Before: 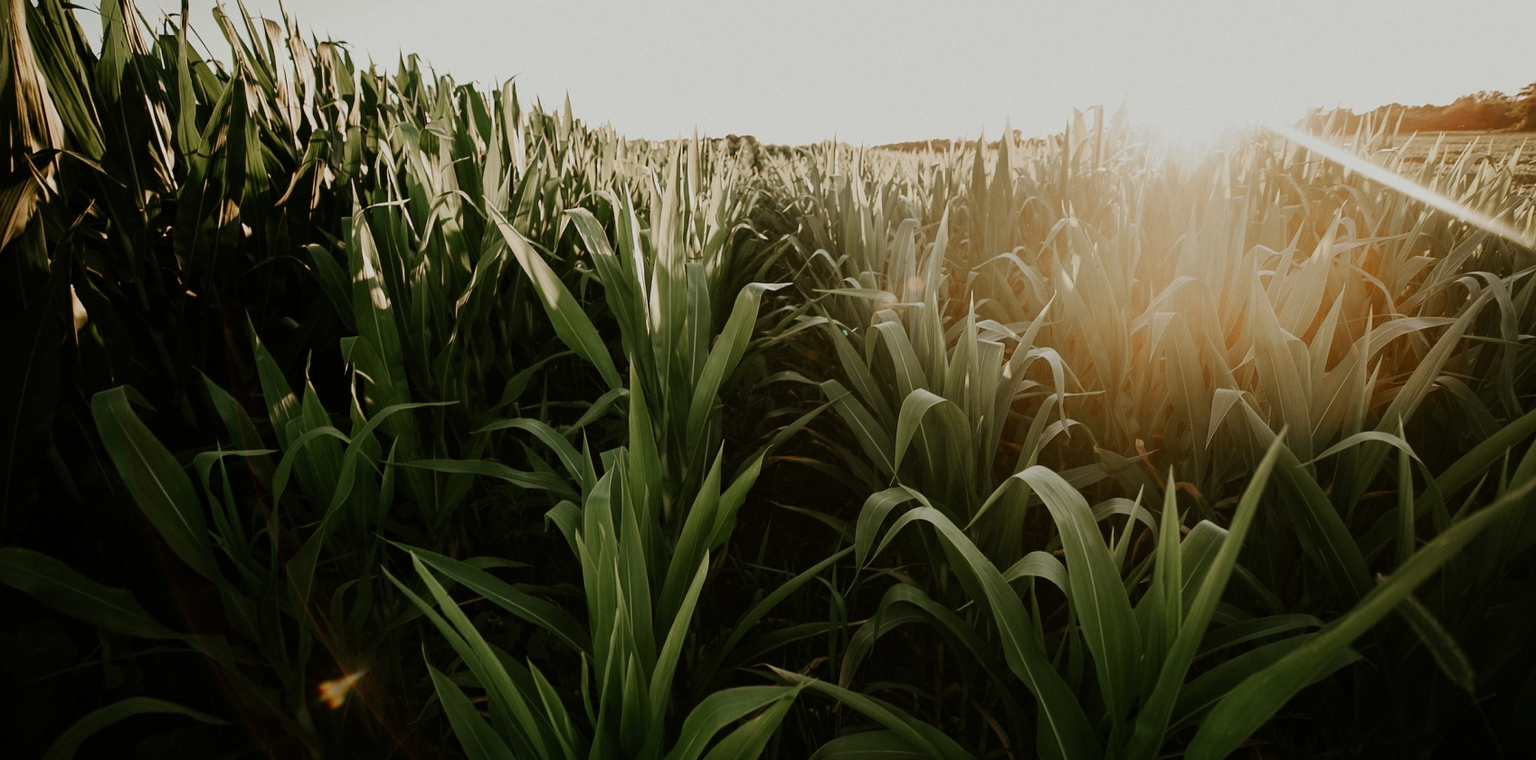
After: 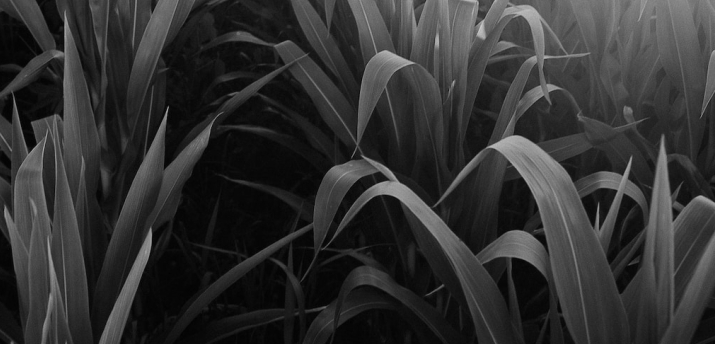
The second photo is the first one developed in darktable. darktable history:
color zones: curves: ch0 [(0.002, 0.593) (0.143, 0.417) (0.285, 0.541) (0.455, 0.289) (0.608, 0.327) (0.727, 0.283) (0.869, 0.571) (1, 0.603)]; ch1 [(0, 0) (0.143, 0) (0.286, 0) (0.429, 0) (0.571, 0) (0.714, 0) (0.857, 0)]
crop: left 37.221%, top 45.169%, right 20.63%, bottom 13.777%
